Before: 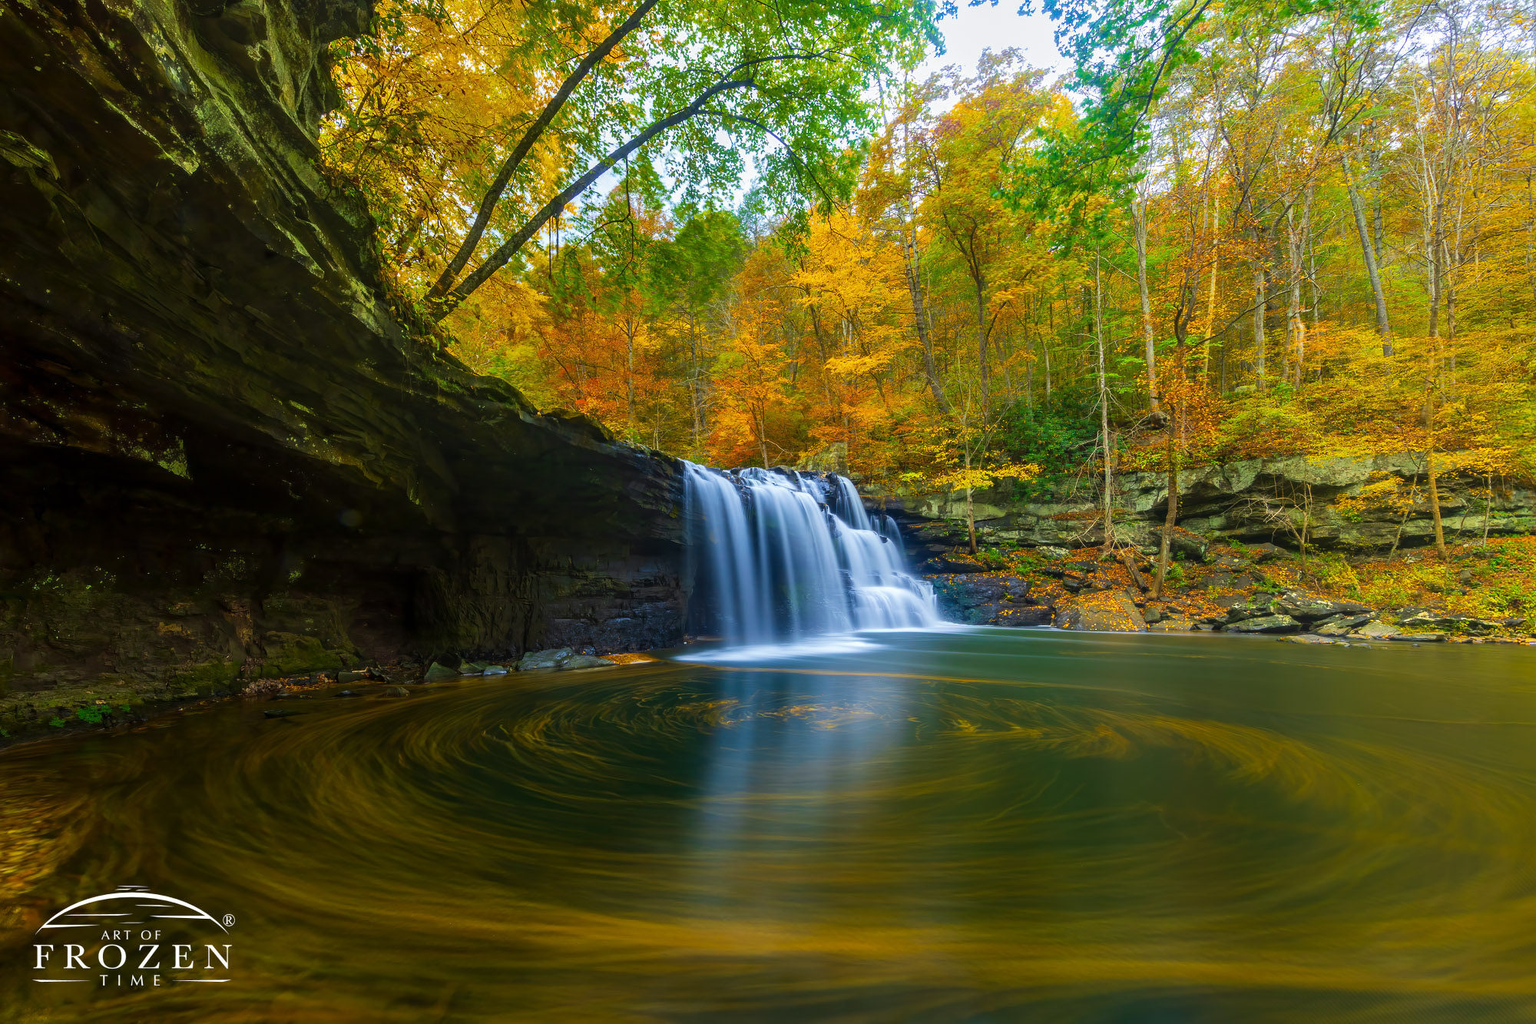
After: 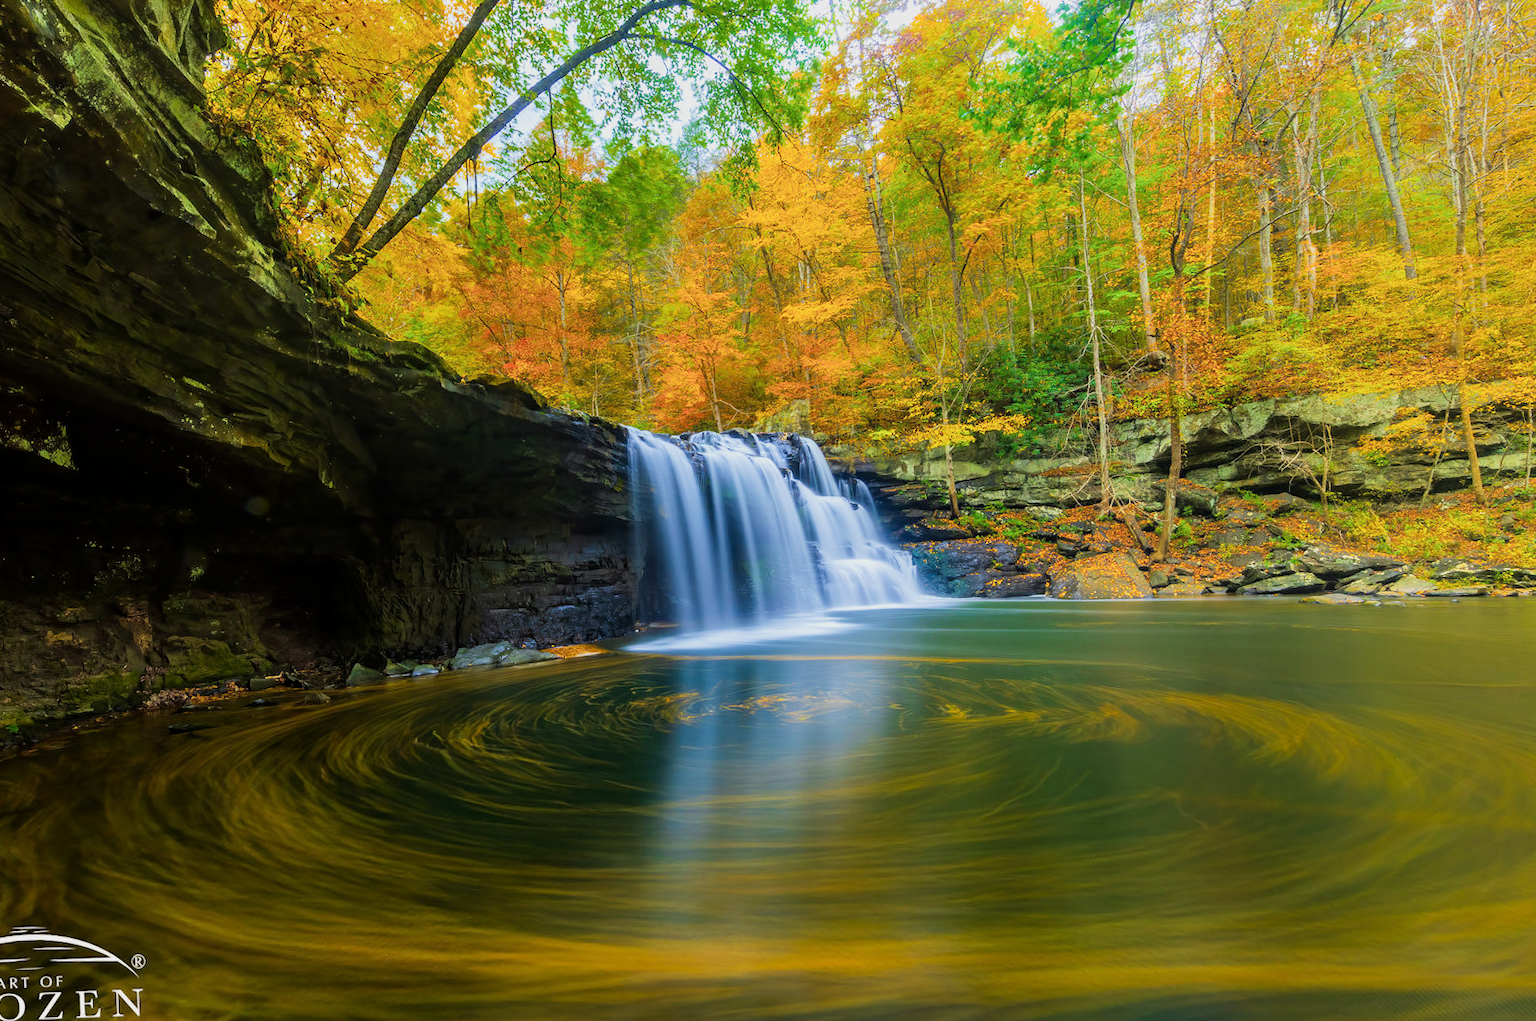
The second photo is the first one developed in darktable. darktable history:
filmic rgb: black relative exposure -7.65 EV, white relative exposure 4.56 EV, hardness 3.61, iterations of high-quality reconstruction 0
exposure: exposure 0.77 EV, compensate exposure bias true, compensate highlight preservation false
crop and rotate: angle 2.27°, left 5.485%, top 5.708%
